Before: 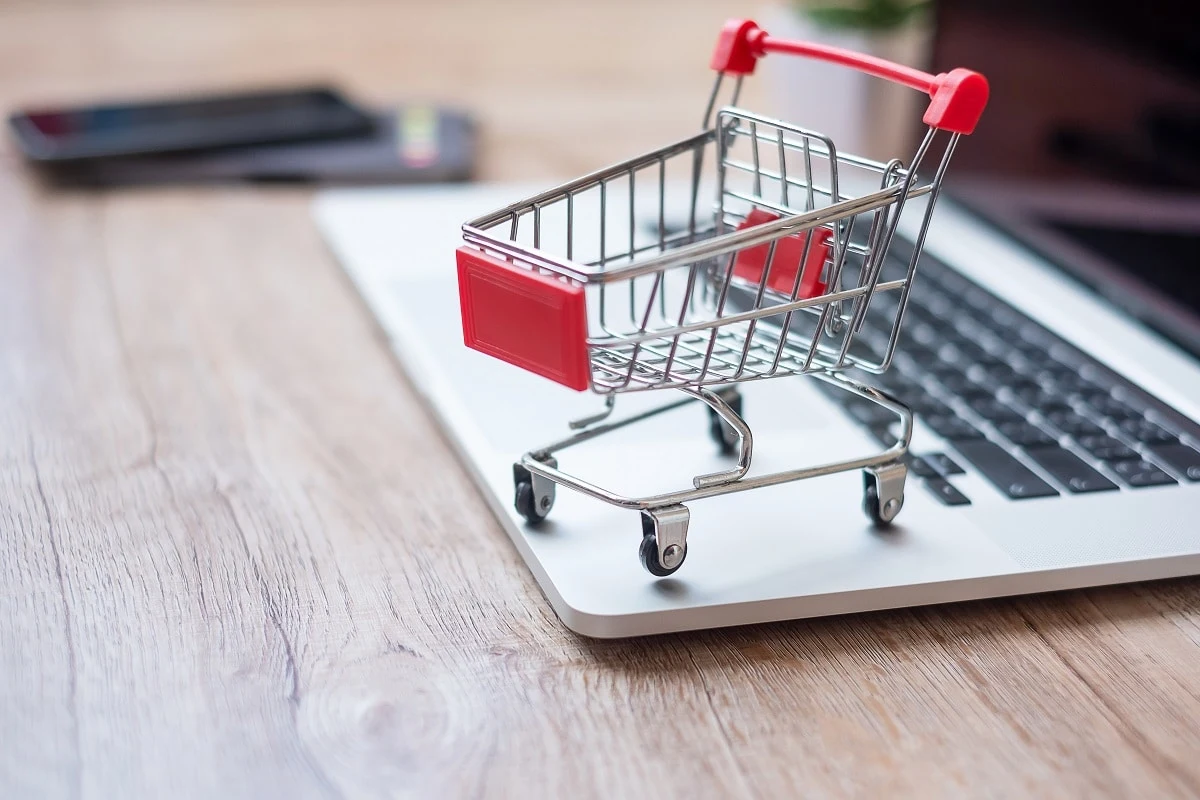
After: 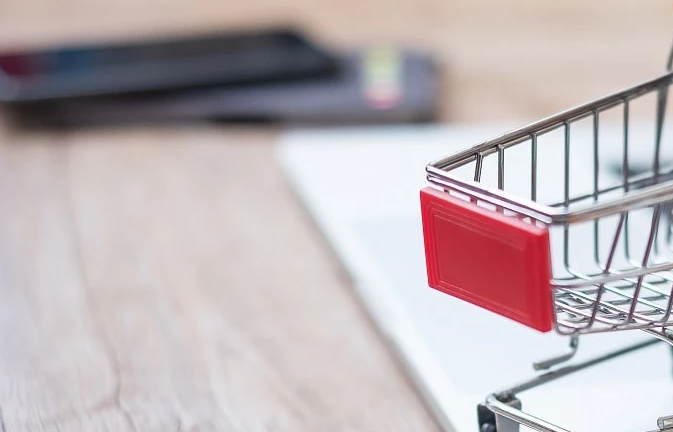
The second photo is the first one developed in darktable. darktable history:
crop and rotate: left 3.063%, top 7.55%, right 40.776%, bottom 38.377%
